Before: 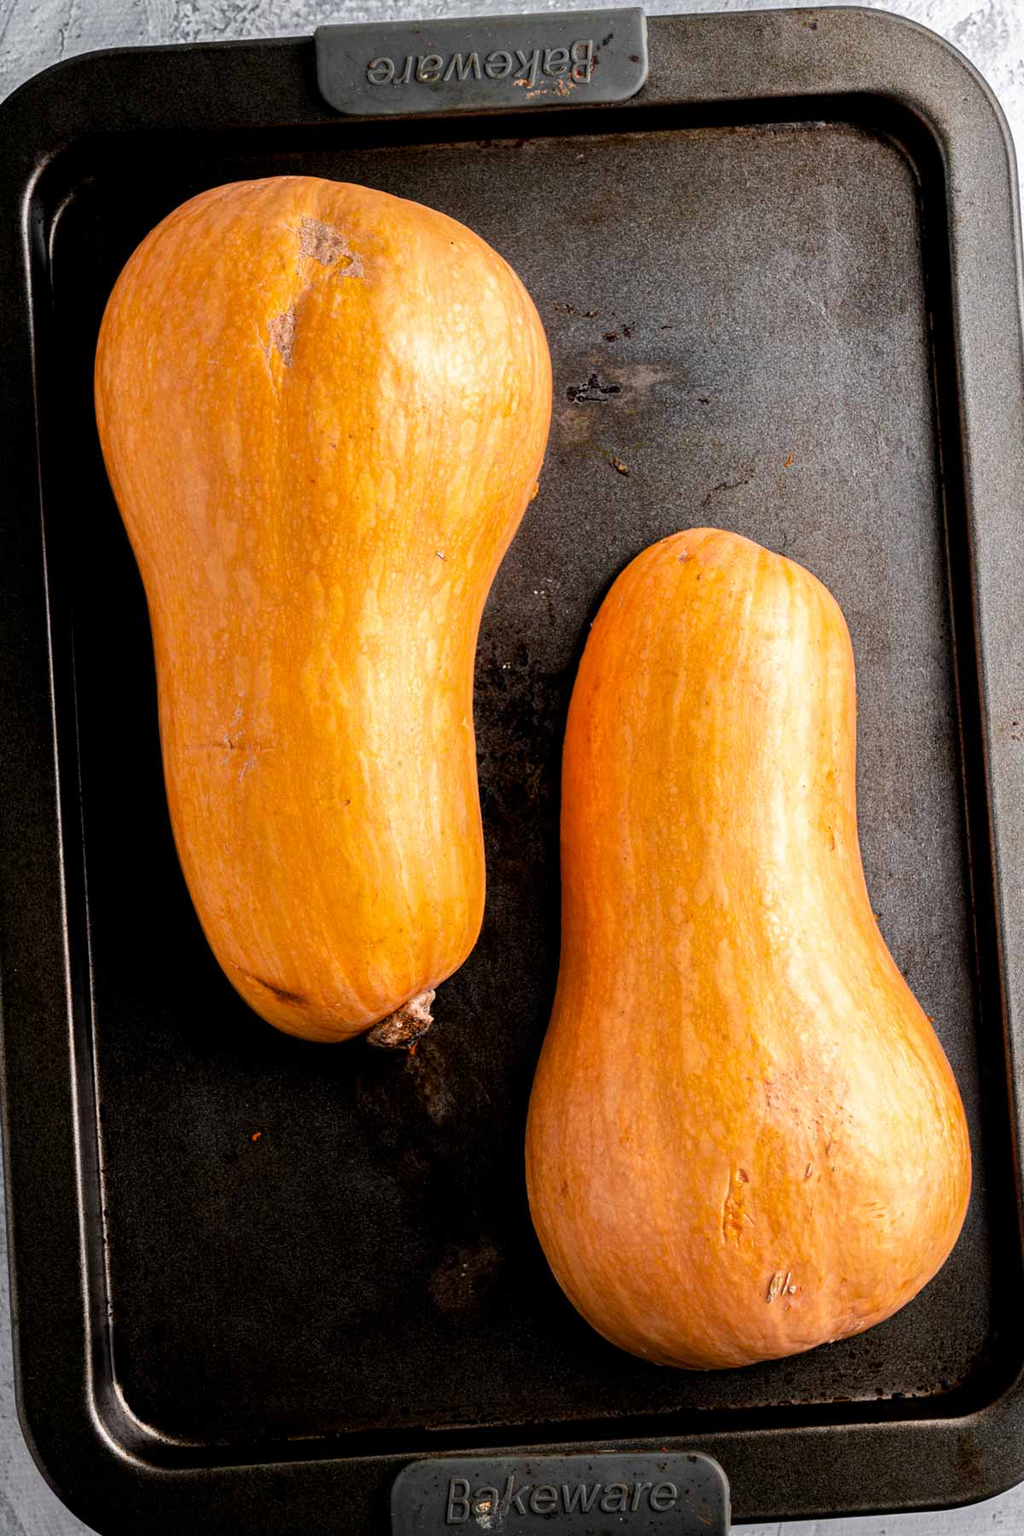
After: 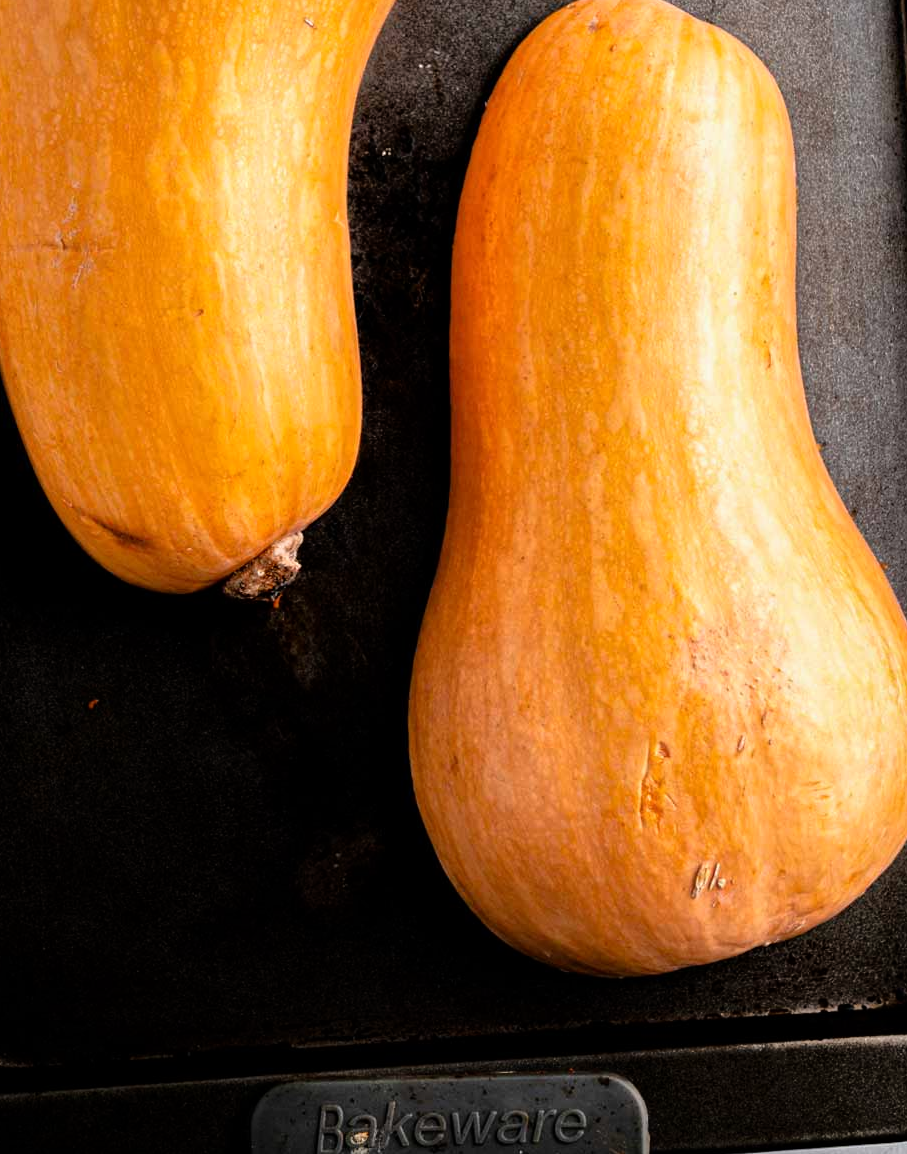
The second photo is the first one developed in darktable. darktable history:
tone equalizer: -8 EV -1.82 EV, -7 EV -1.17 EV, -6 EV -1.61 EV, edges refinement/feathering 500, mask exposure compensation -1.57 EV, preserve details guided filter
crop and rotate: left 17.32%, top 34.904%, right 7.065%, bottom 0.977%
